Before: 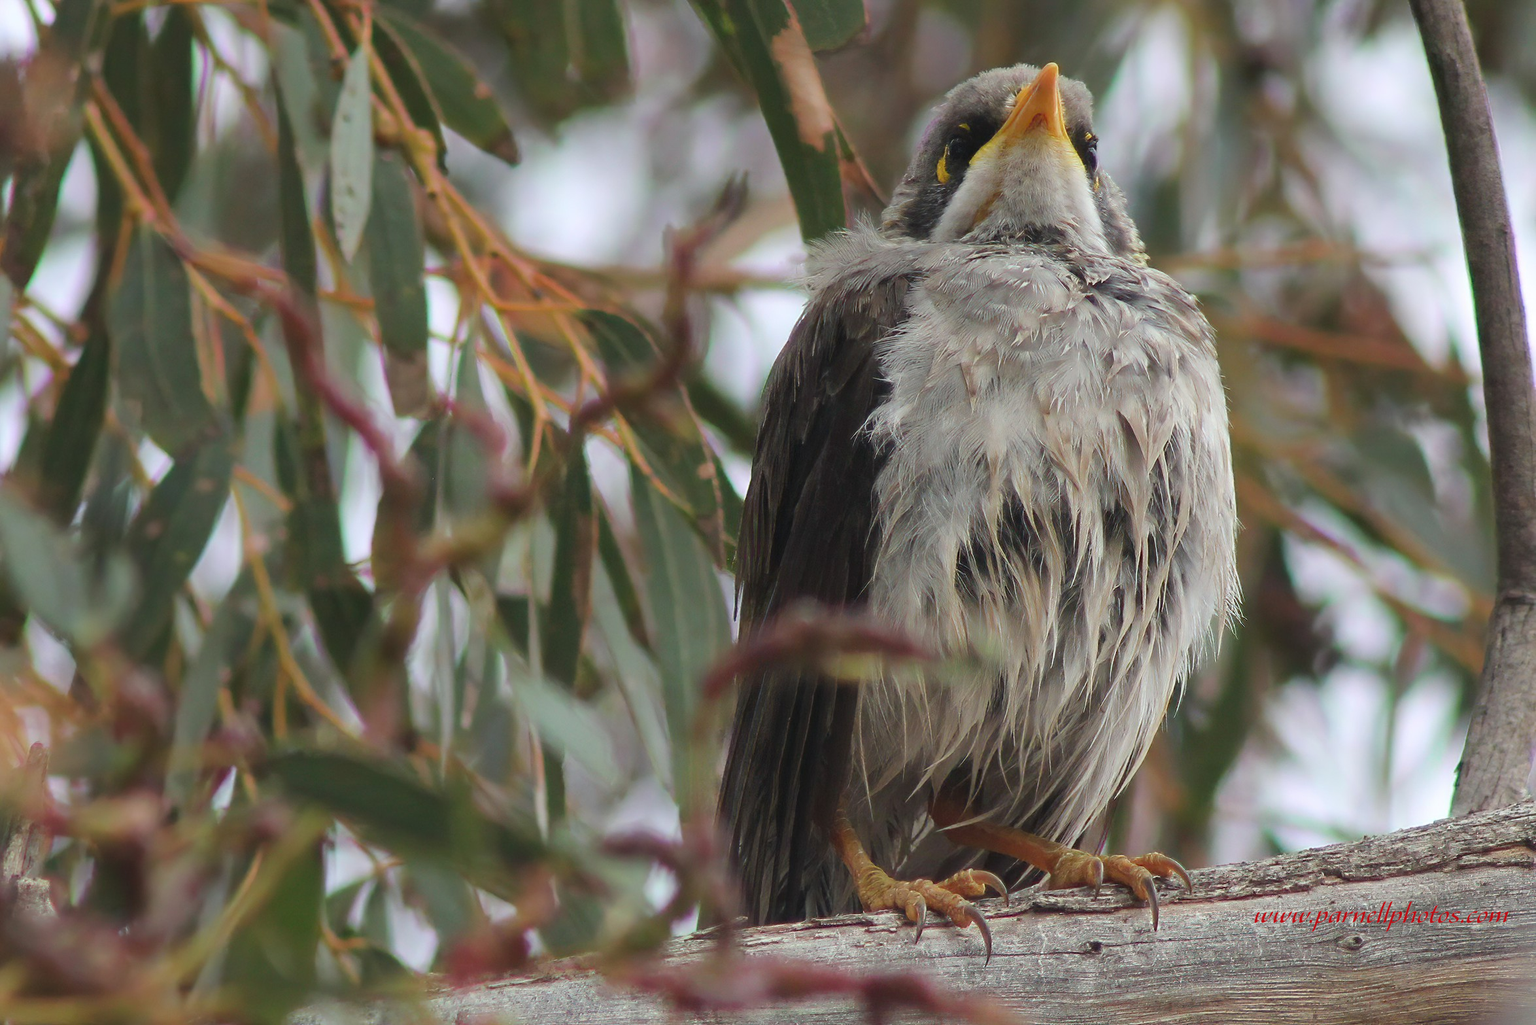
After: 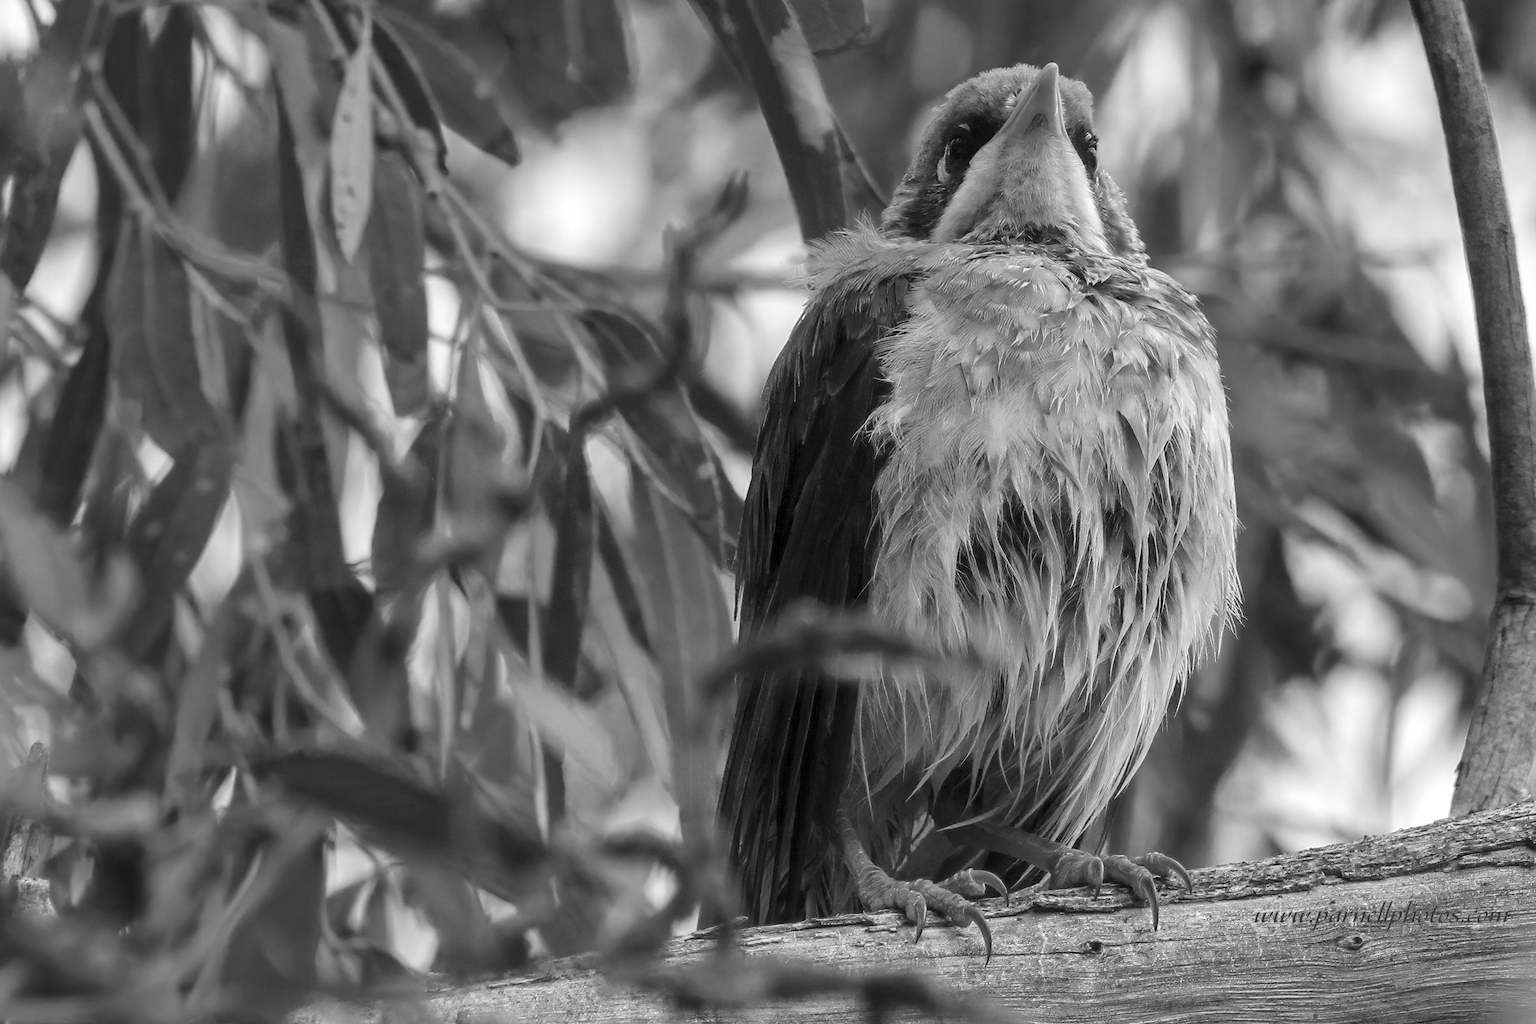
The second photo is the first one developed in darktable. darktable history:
local contrast: highlights 35%, detail 135%
monochrome: a 0, b 0, size 0.5, highlights 0.57
